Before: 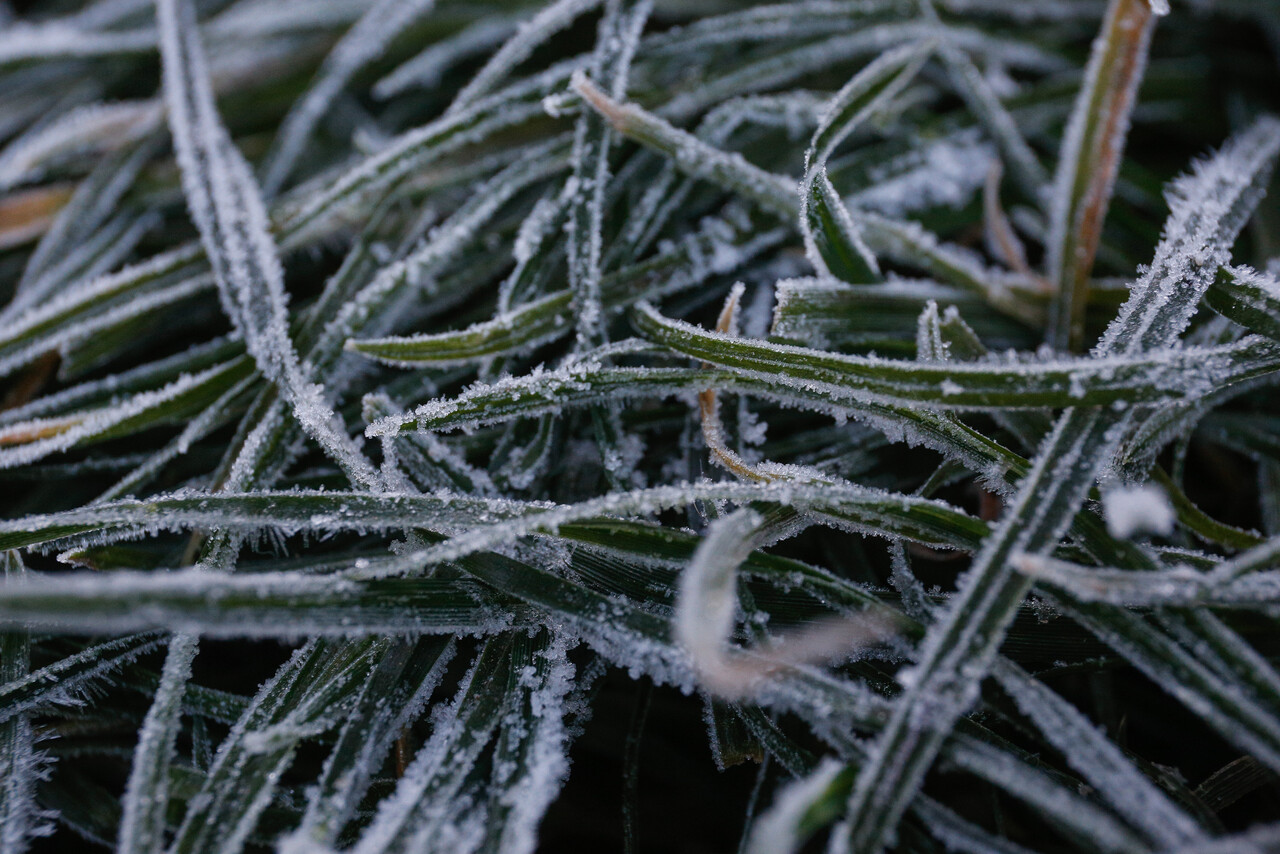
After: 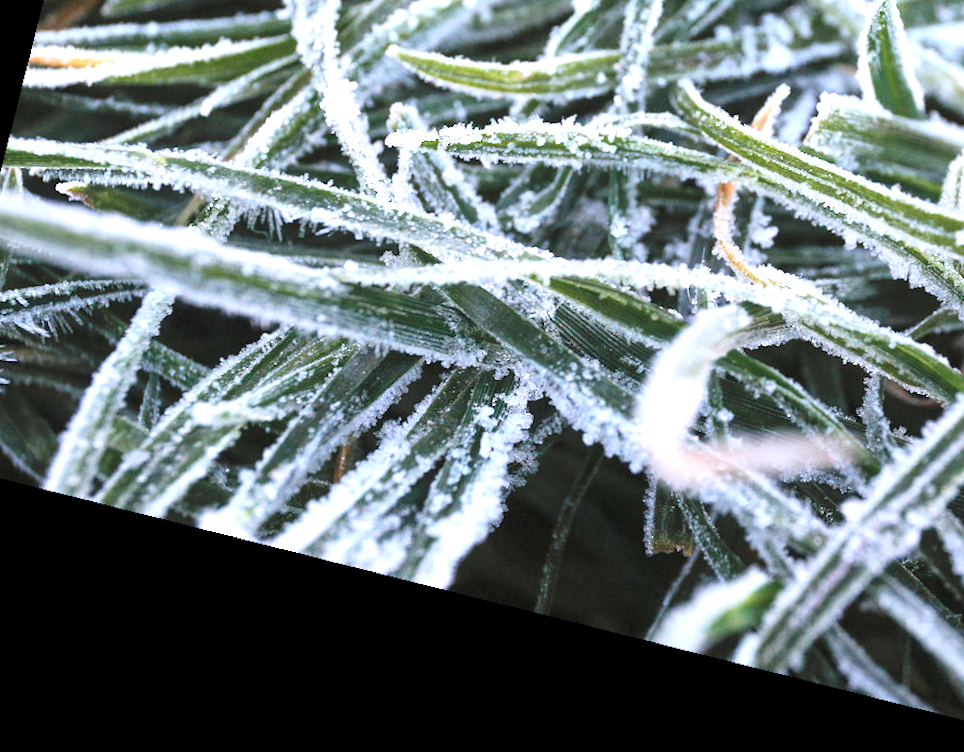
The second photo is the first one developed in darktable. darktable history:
crop and rotate: angle -0.82°, left 3.85%, top 31.828%, right 27.992%
rotate and perspective: rotation 13.27°, automatic cropping off
exposure: exposure 2.003 EV, compensate highlight preservation false
contrast brightness saturation: contrast 0.14, brightness 0.21
